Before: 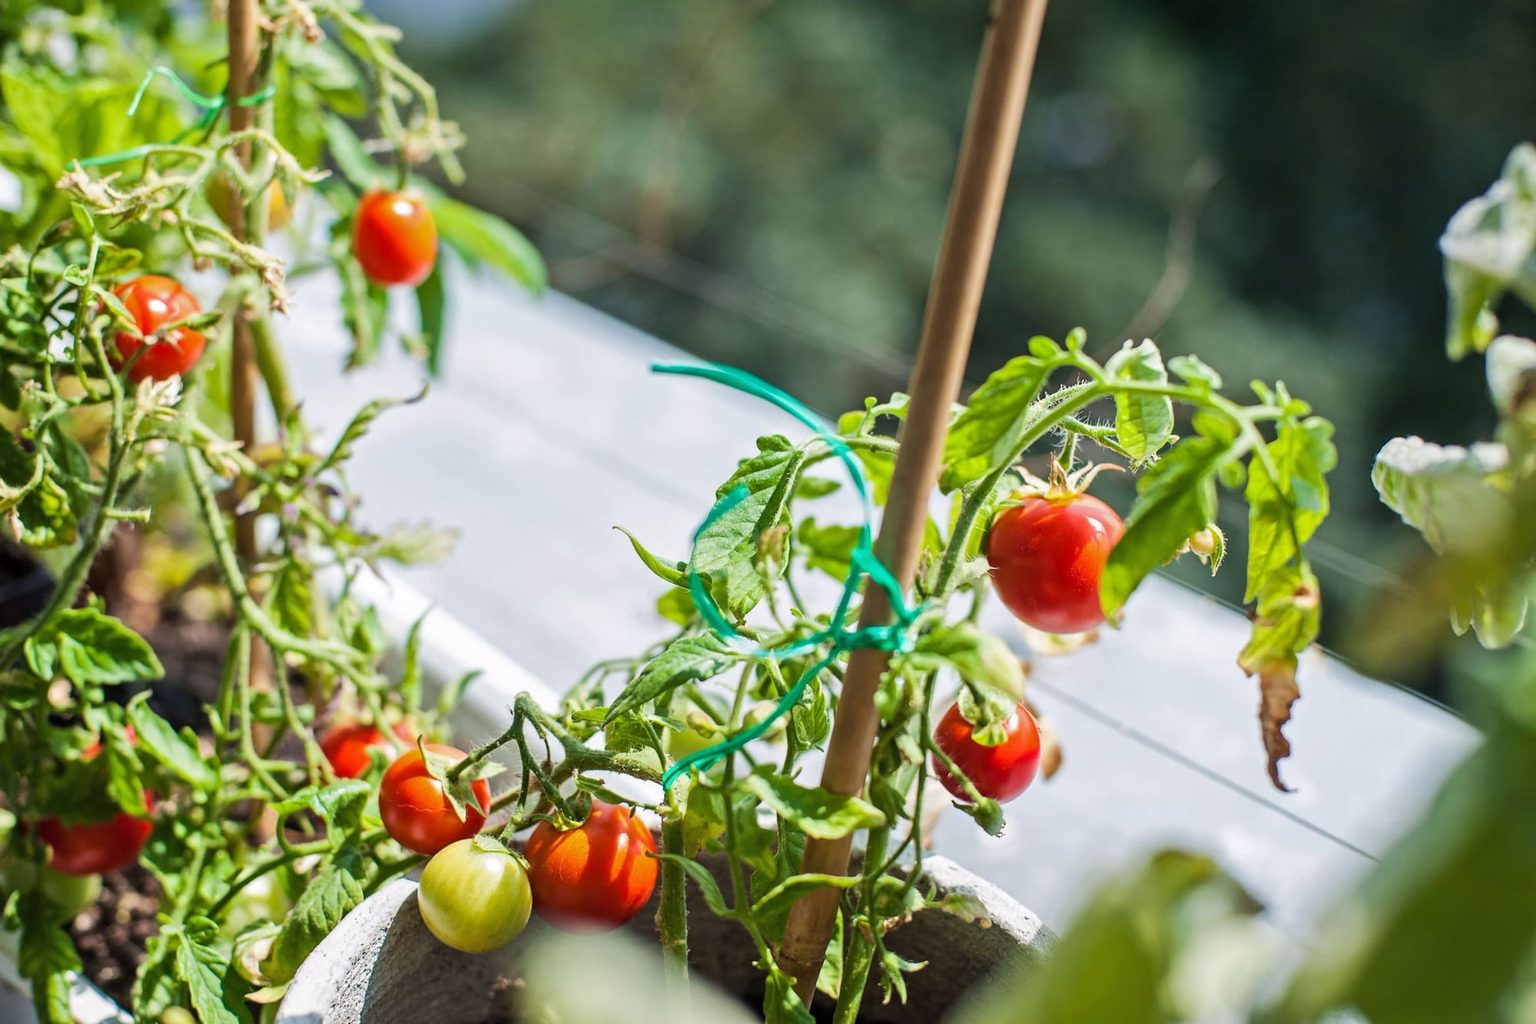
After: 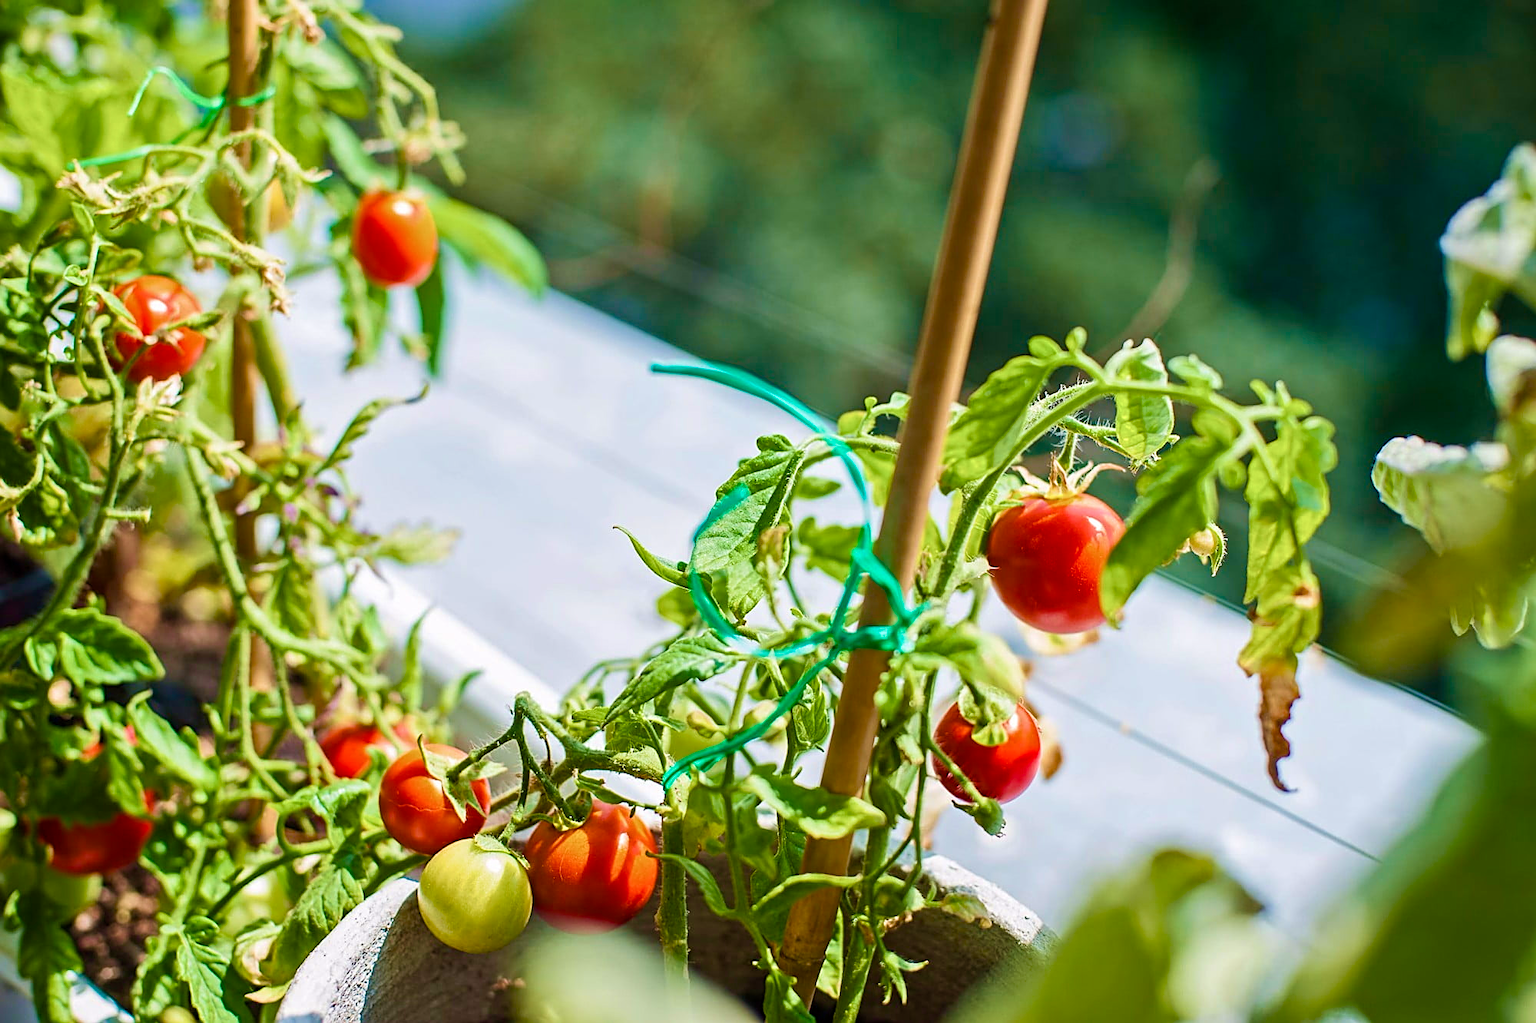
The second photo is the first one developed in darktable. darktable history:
color balance rgb: linear chroma grading › global chroma 14.976%, perceptual saturation grading › global saturation 20%, perceptual saturation grading › highlights -49.36%, perceptual saturation grading › shadows 24.467%, global vibrance 30.293%
velvia: strength 49.68%
sharpen: amount 0.493
